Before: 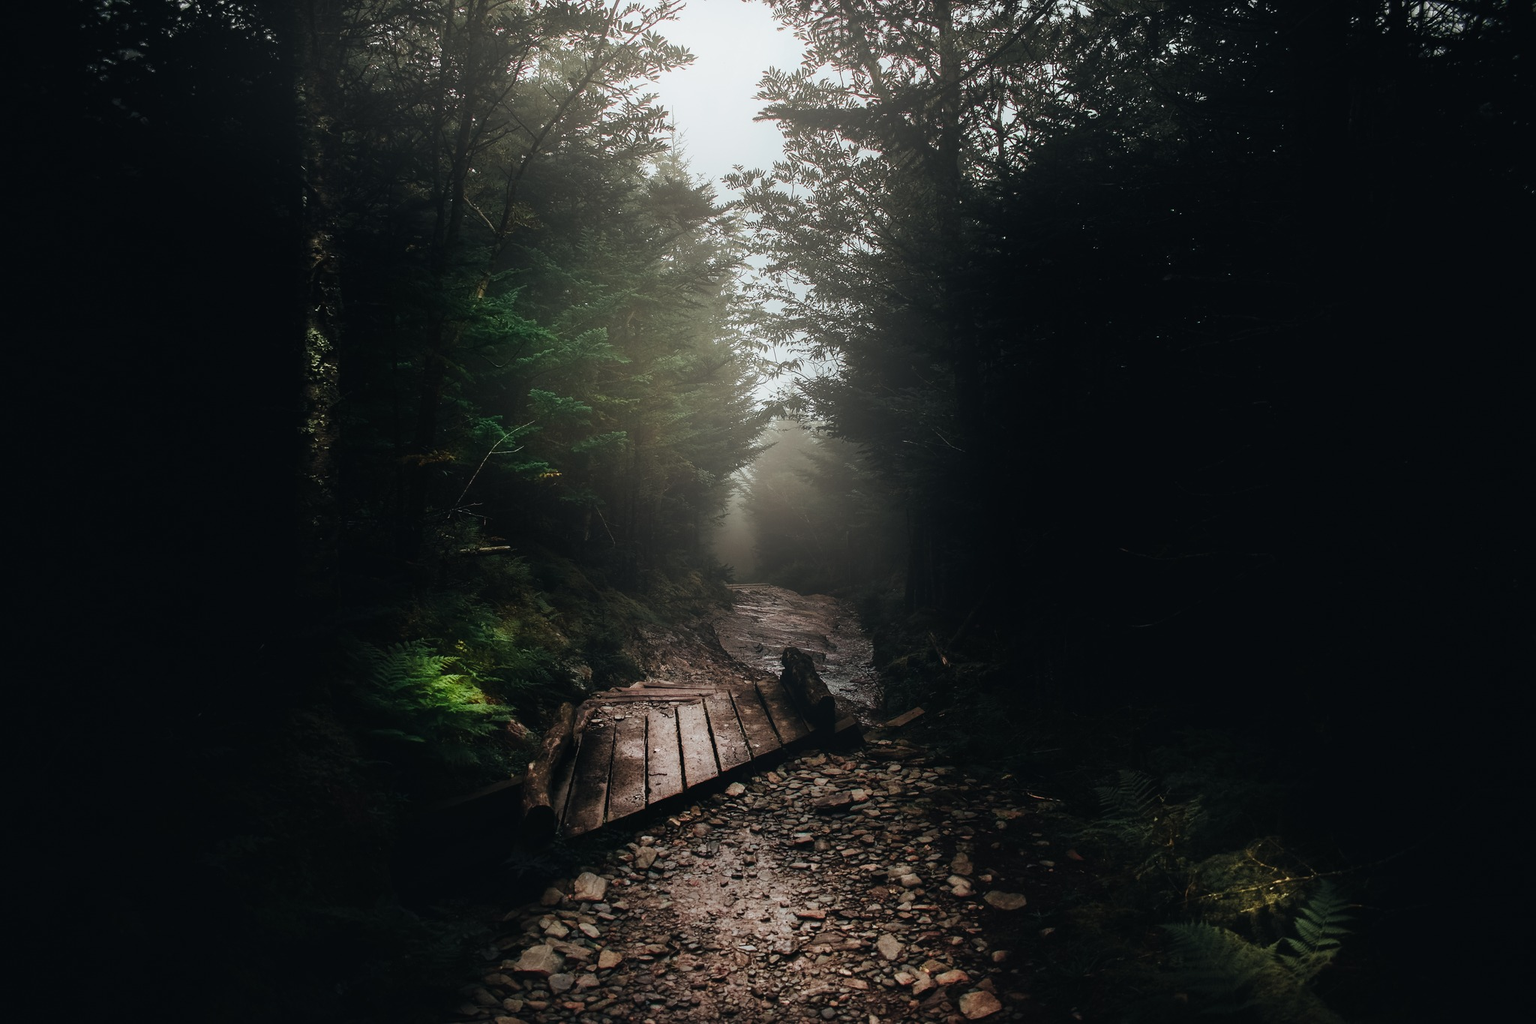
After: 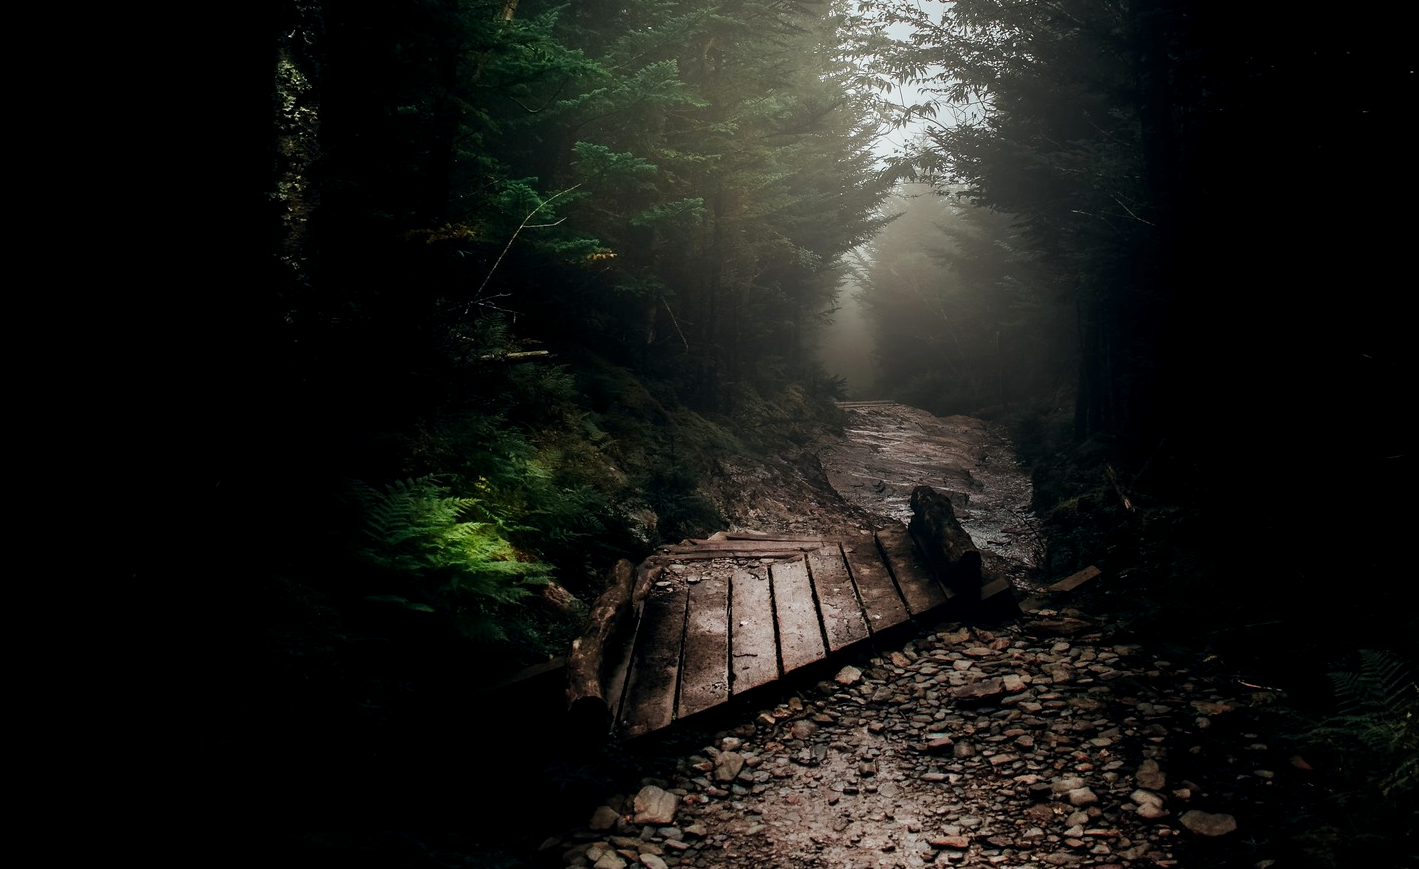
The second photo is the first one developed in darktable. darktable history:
exposure: black level correction 0.005, exposure 0.014 EV, compensate highlight preservation false
crop: left 6.488%, top 27.668%, right 24.183%, bottom 8.656%
